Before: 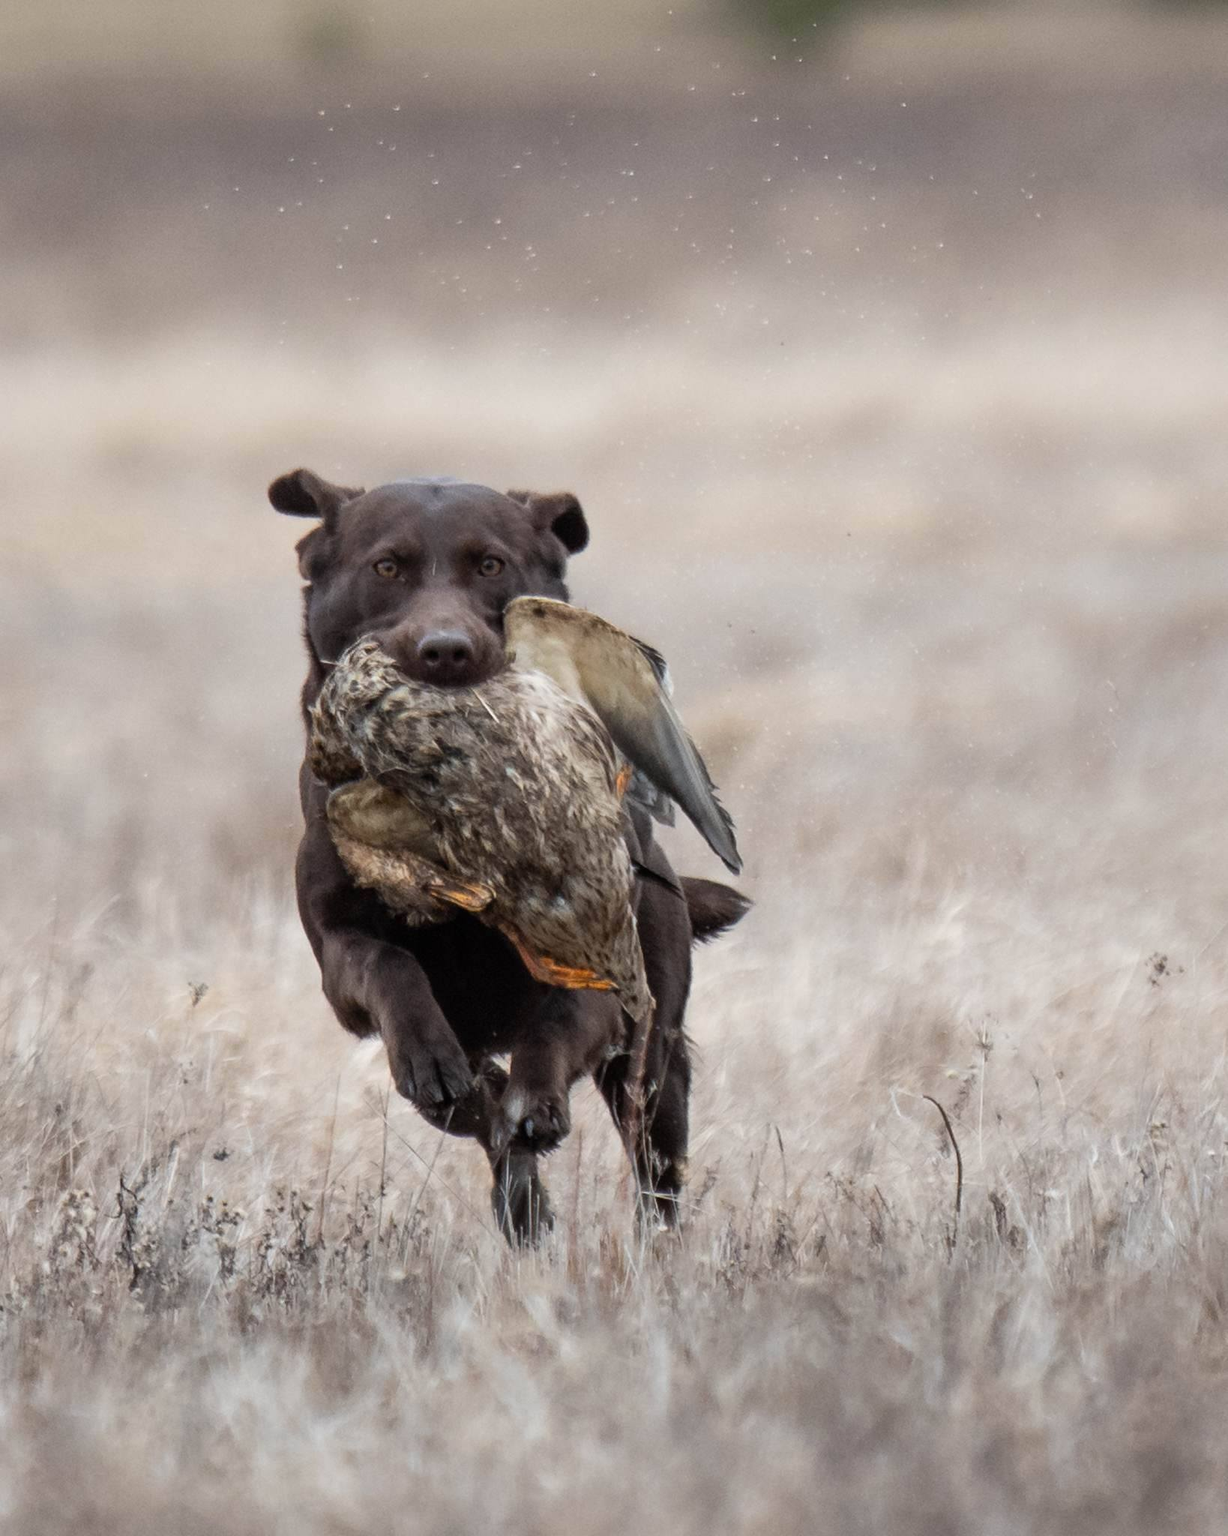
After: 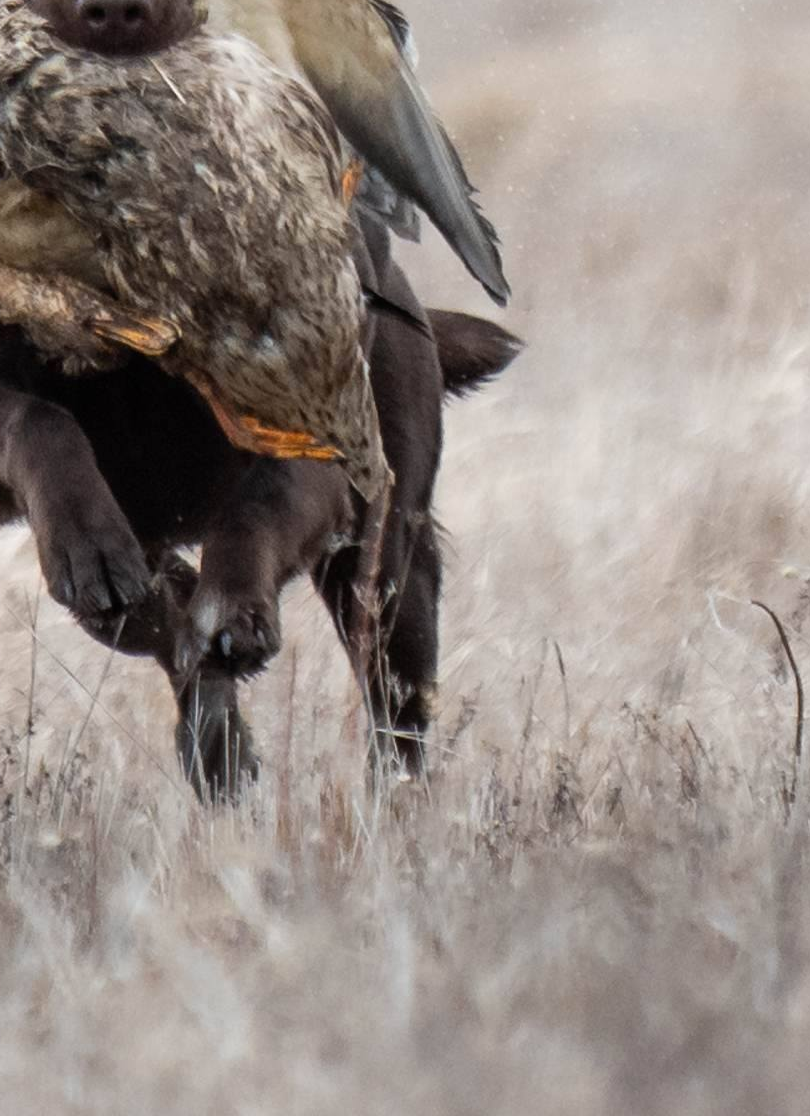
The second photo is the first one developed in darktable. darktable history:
crop: left 29.325%, top 42.009%, right 21.193%, bottom 3.475%
